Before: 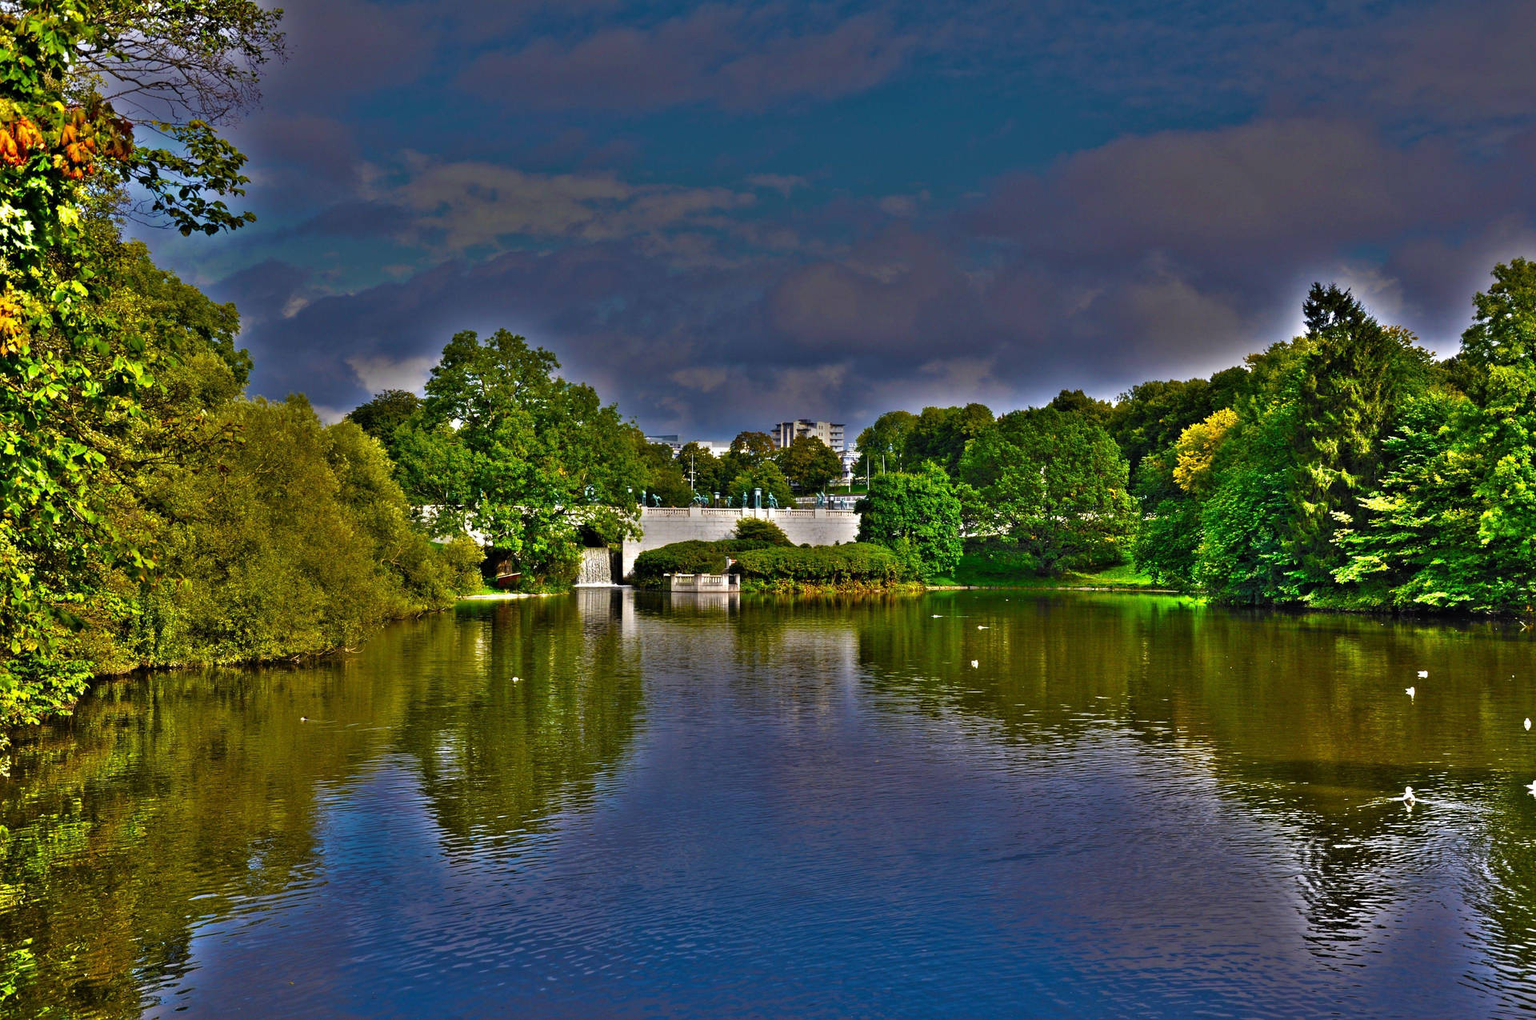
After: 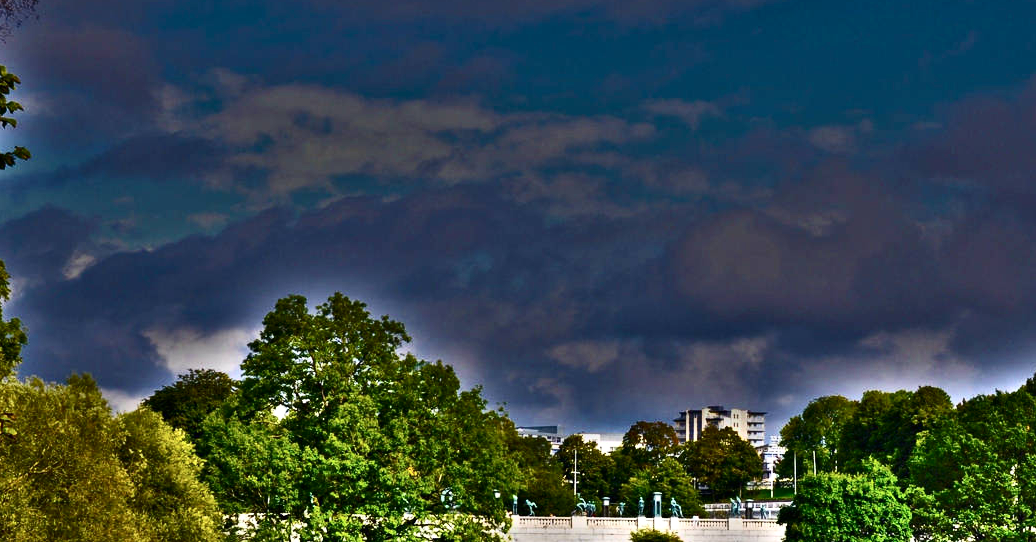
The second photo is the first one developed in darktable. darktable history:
exposure: exposure 0.202 EV, compensate highlight preservation false
contrast brightness saturation: contrast 0.299
crop: left 15.125%, top 9.298%, right 30.909%, bottom 48.128%
